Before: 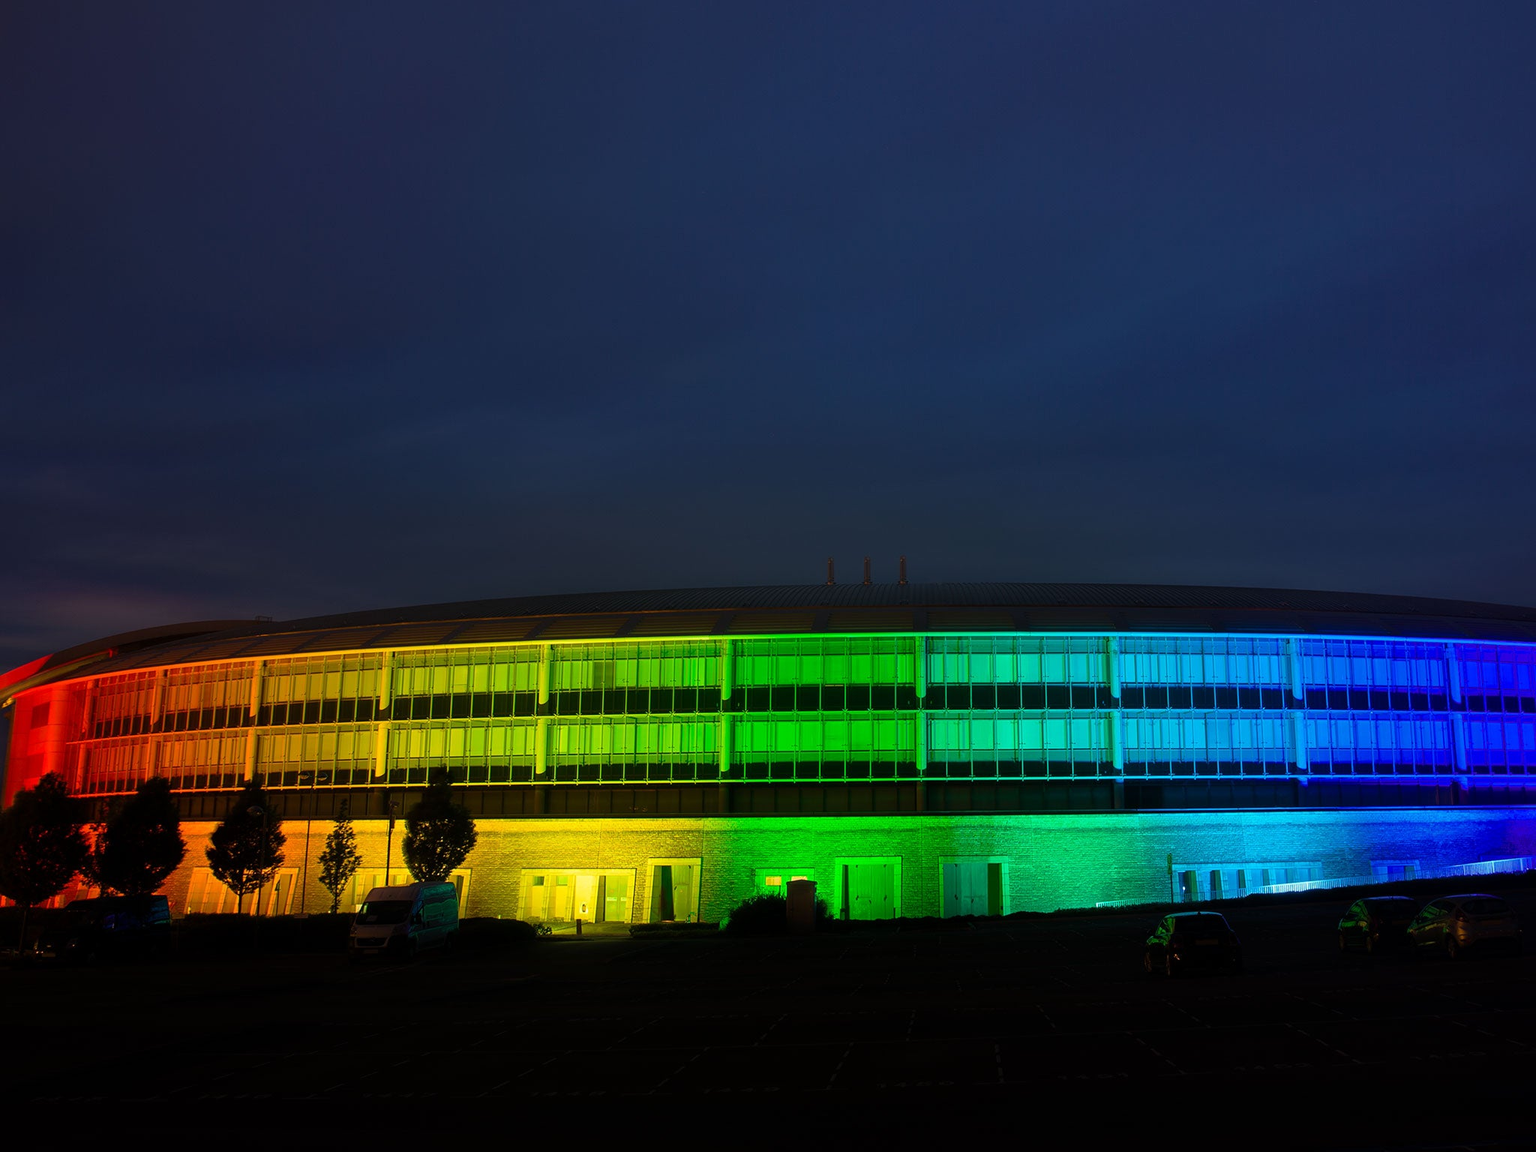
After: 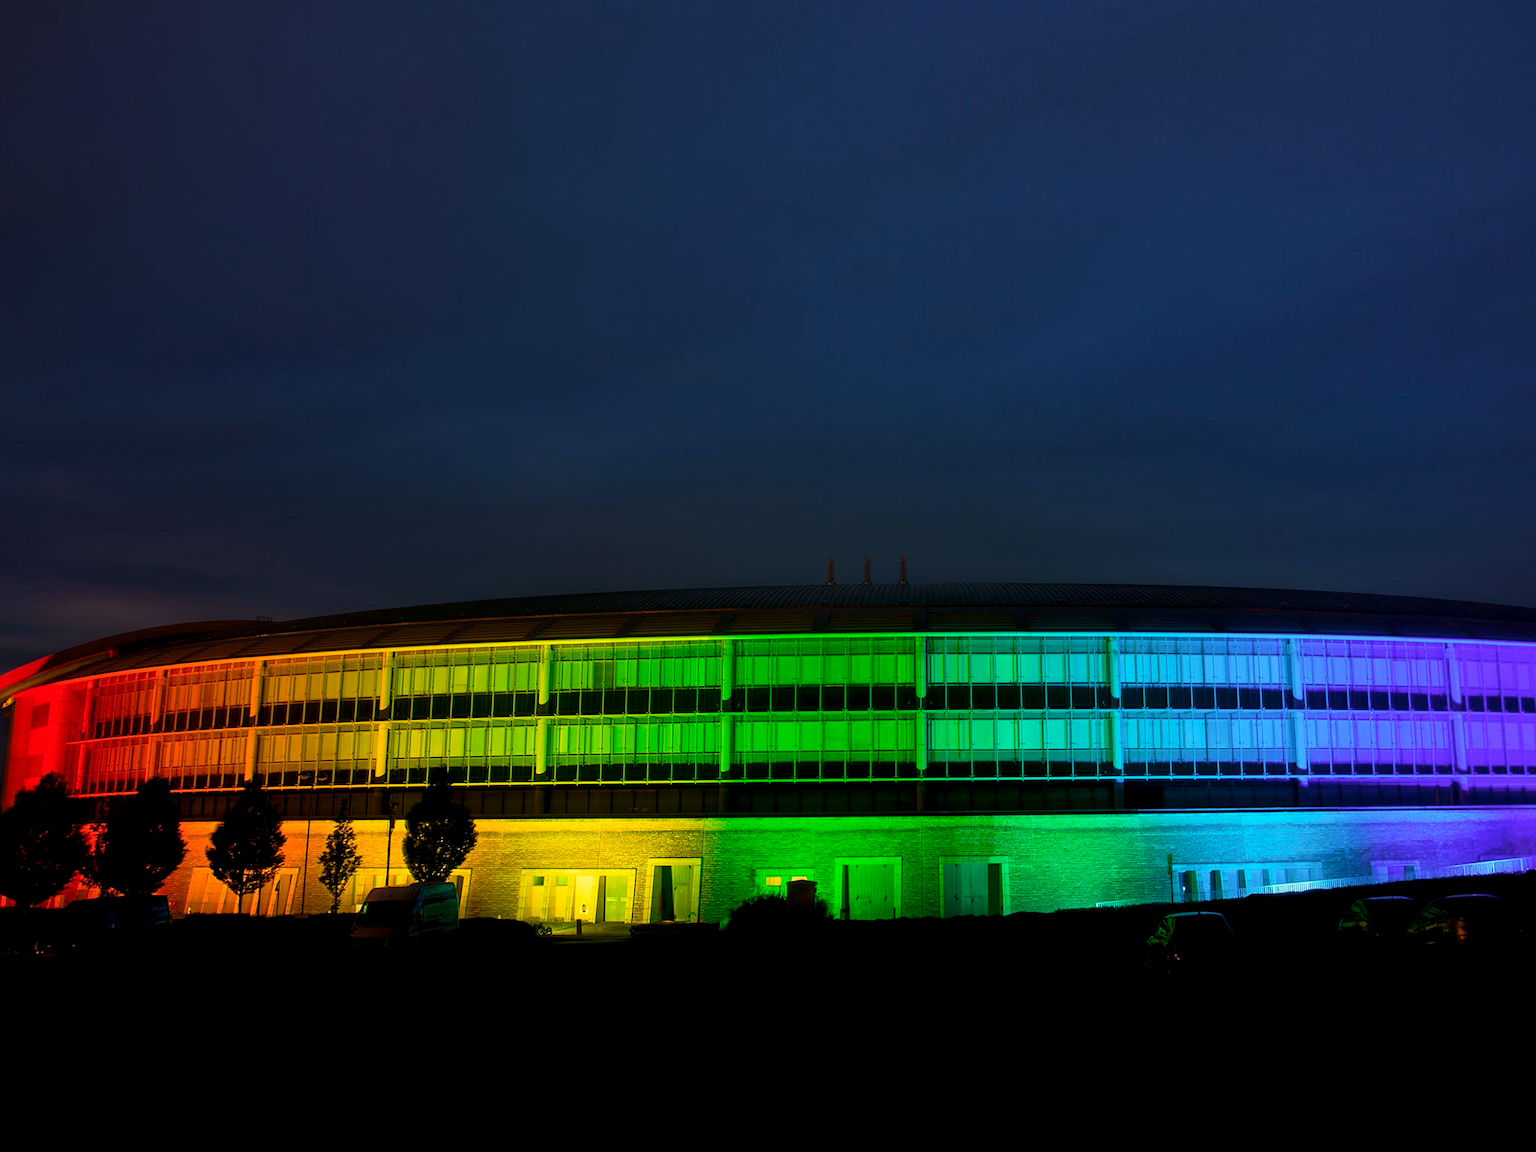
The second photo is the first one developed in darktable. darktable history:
tone curve: curves: ch0 [(0, 0) (0.003, 0.003) (0.011, 0.011) (0.025, 0.026) (0.044, 0.046) (0.069, 0.071) (0.1, 0.103) (0.136, 0.14) (0.177, 0.183) (0.224, 0.231) (0.277, 0.286) (0.335, 0.346) (0.399, 0.412) (0.468, 0.483) (0.543, 0.56) (0.623, 0.643) (0.709, 0.732) (0.801, 0.826) (0.898, 0.917) (1, 1)], preserve colors none
color look up table: target L [74.65, 65.85, 49.28, 33.88, 100, 65.5, 62.11, 58.13, 50.78, 42.02, 29.42, 53.85, 53.17, 40.01, 25.73, 28.8, 85.72, 75.67, 65.6, 63.87, 51.02, 46.44, 47.08, 26.7, 0 ×25], target a [-0.399, -26.42, -46.13, -16.03, 0, 17.05, 20.21, 37.42, 51.05, 53.79, 14.2, 7.276, 48.83, 9.031, 23.32, 15.18, -1.122, -2.116, -32.12, -2.551, -18.45, -2.314, -4.846, -2.637, 0 ×25], target b [71.1, 54.74, 32.61, 20.09, 0.005, 64.01, 11.35, 53.62, 15.8, 28.68, 12.46, -29.92, -16.67, -51.16, -22.62, -55.91, -2.532, -4.002, -8.995, -4.818, -33.08, -3.755, -30.08, -3.613, 0 ×25], num patches 24
